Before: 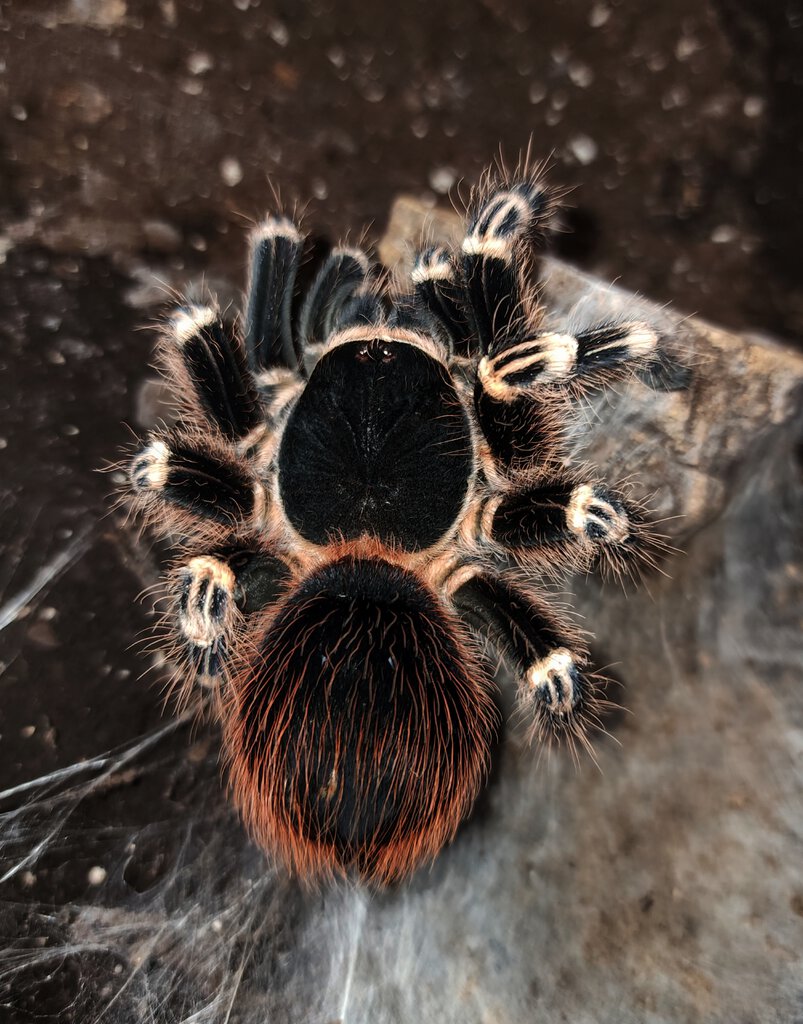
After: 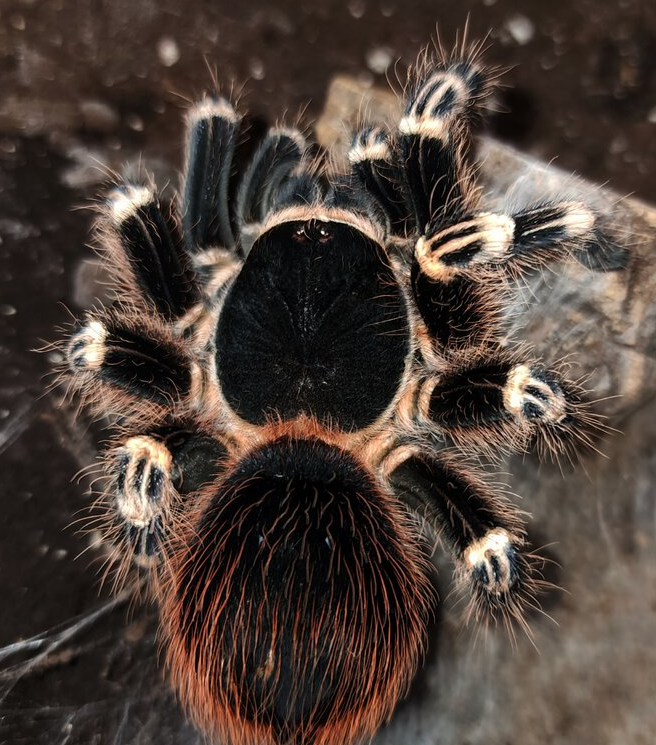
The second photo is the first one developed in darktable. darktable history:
crop: left 7.886%, top 11.773%, right 10.369%, bottom 15.427%
